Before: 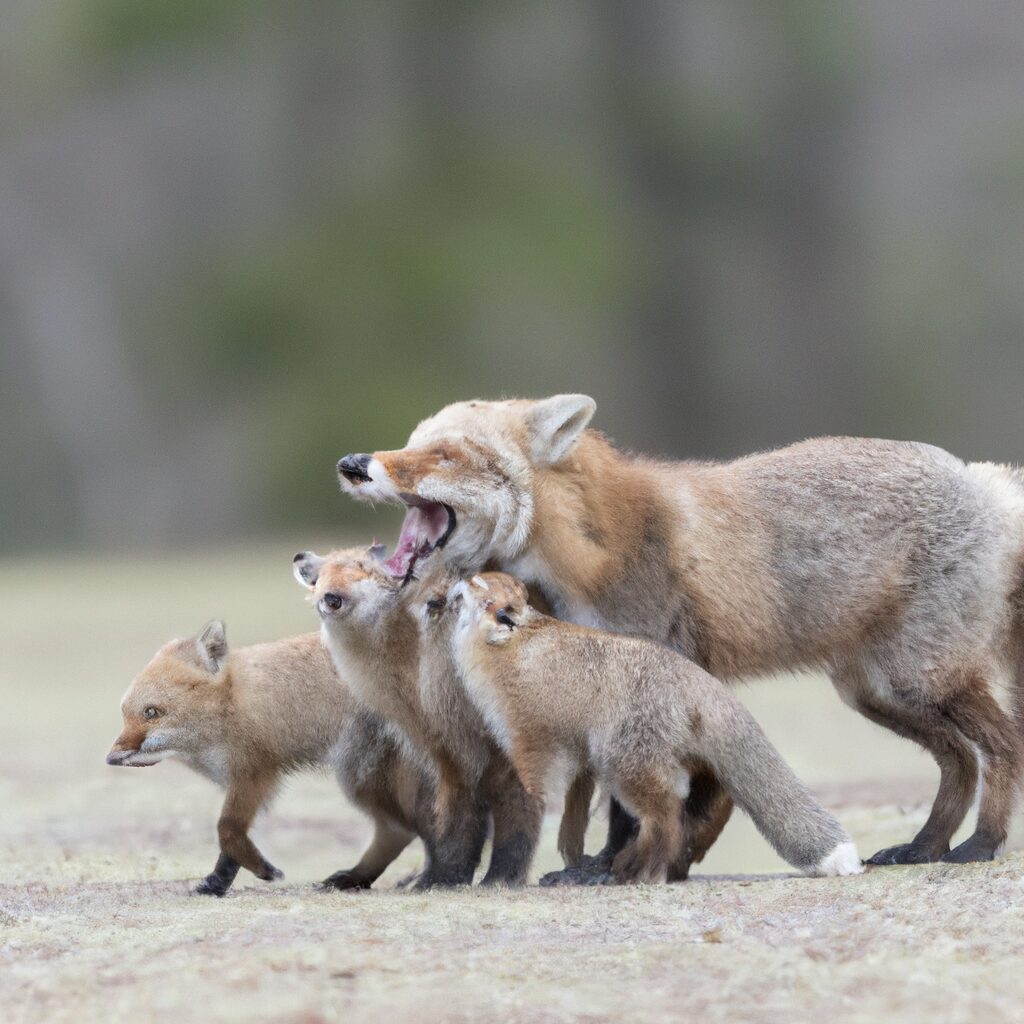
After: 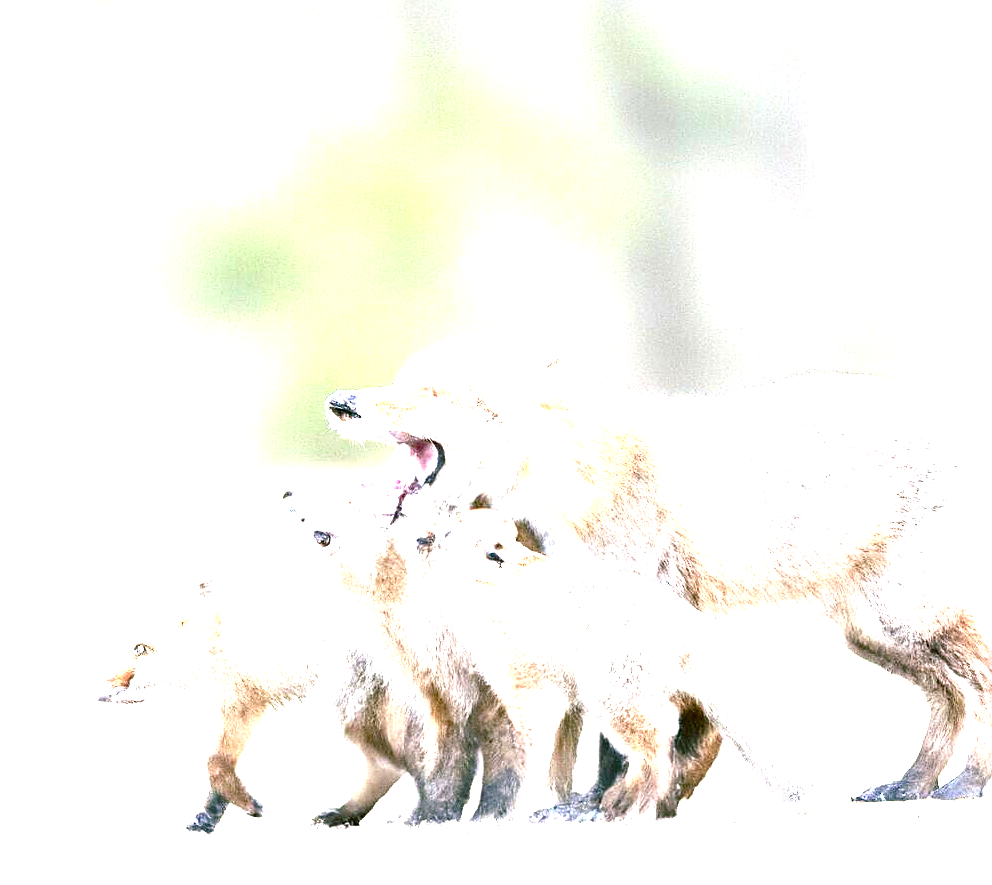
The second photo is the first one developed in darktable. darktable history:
color balance rgb: shadows lift › chroma 11.739%, shadows lift › hue 130.68°, perceptual saturation grading › global saturation 20.281%, perceptual saturation grading › highlights -19.908%, perceptual saturation grading › shadows 29.292%, perceptual brilliance grading › global brilliance 21.896%, perceptual brilliance grading › shadows -35.059%, saturation formula JzAzBz (2021)
exposure: black level correction 0.001, exposure 2.681 EV, compensate highlight preservation false
crop: left 1.162%, top 6.18%, right 1.584%, bottom 7.15%
sharpen: on, module defaults
